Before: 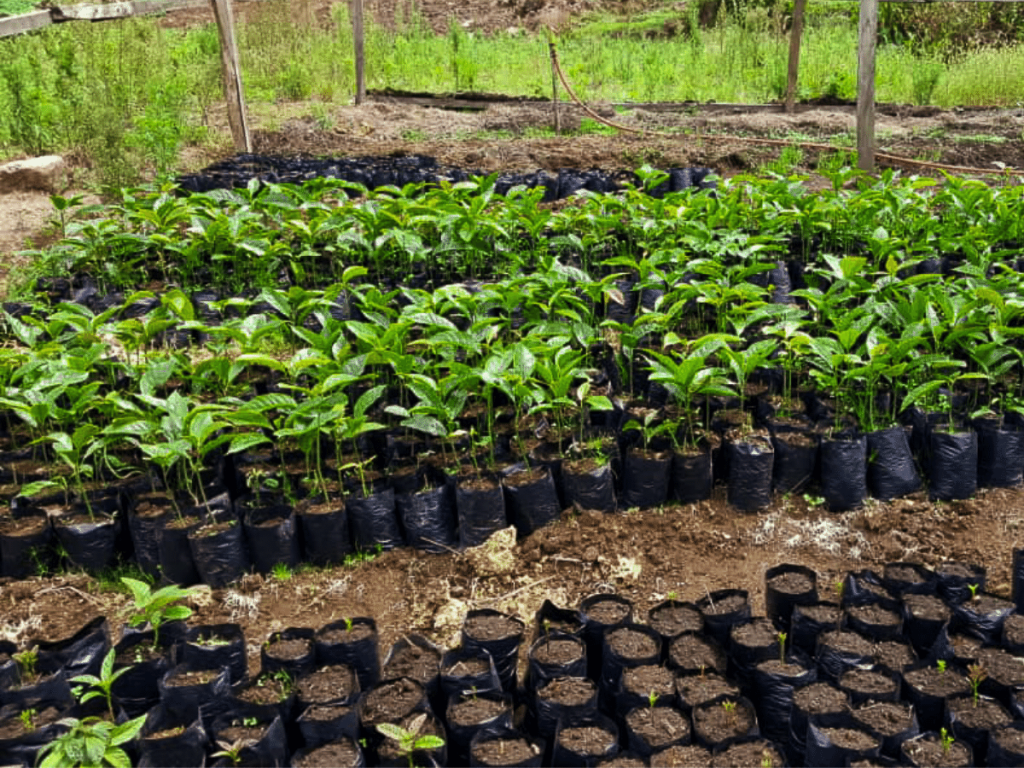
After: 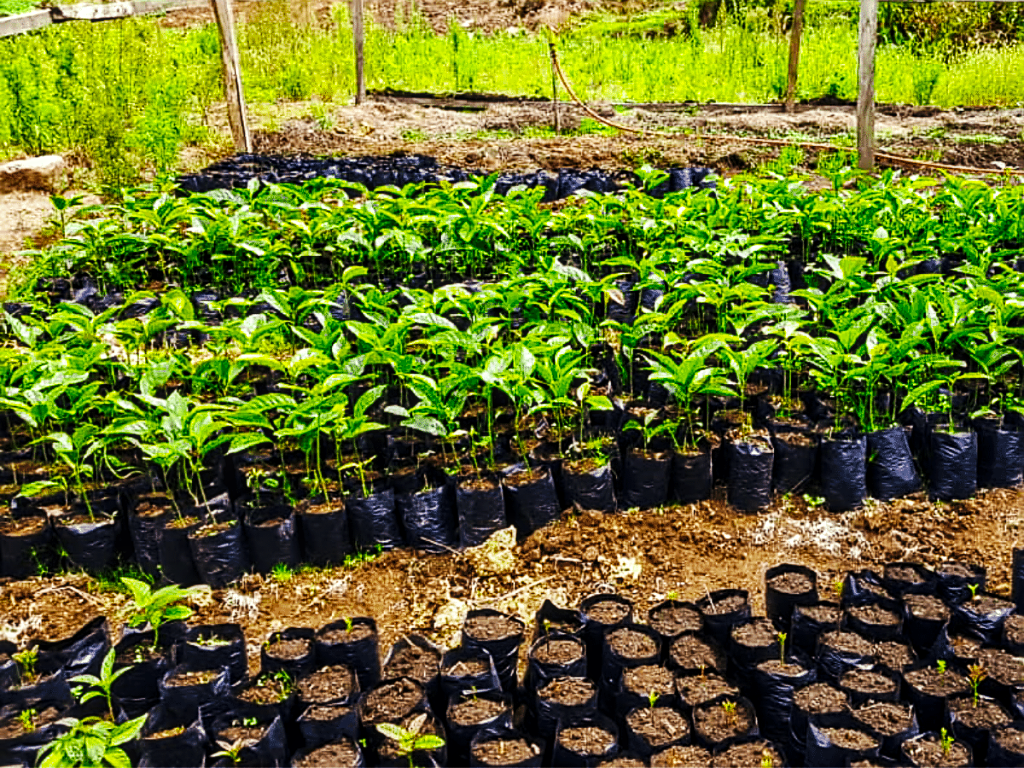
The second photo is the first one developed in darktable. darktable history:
color balance rgb: perceptual saturation grading › global saturation 19.845%, perceptual brilliance grading › global brilliance 4.111%, global vibrance 25.168%
local contrast: on, module defaults
sharpen: on, module defaults
base curve: curves: ch0 [(0, 0) (0.036, 0.025) (0.121, 0.166) (0.206, 0.329) (0.605, 0.79) (1, 1)], preserve colors none
